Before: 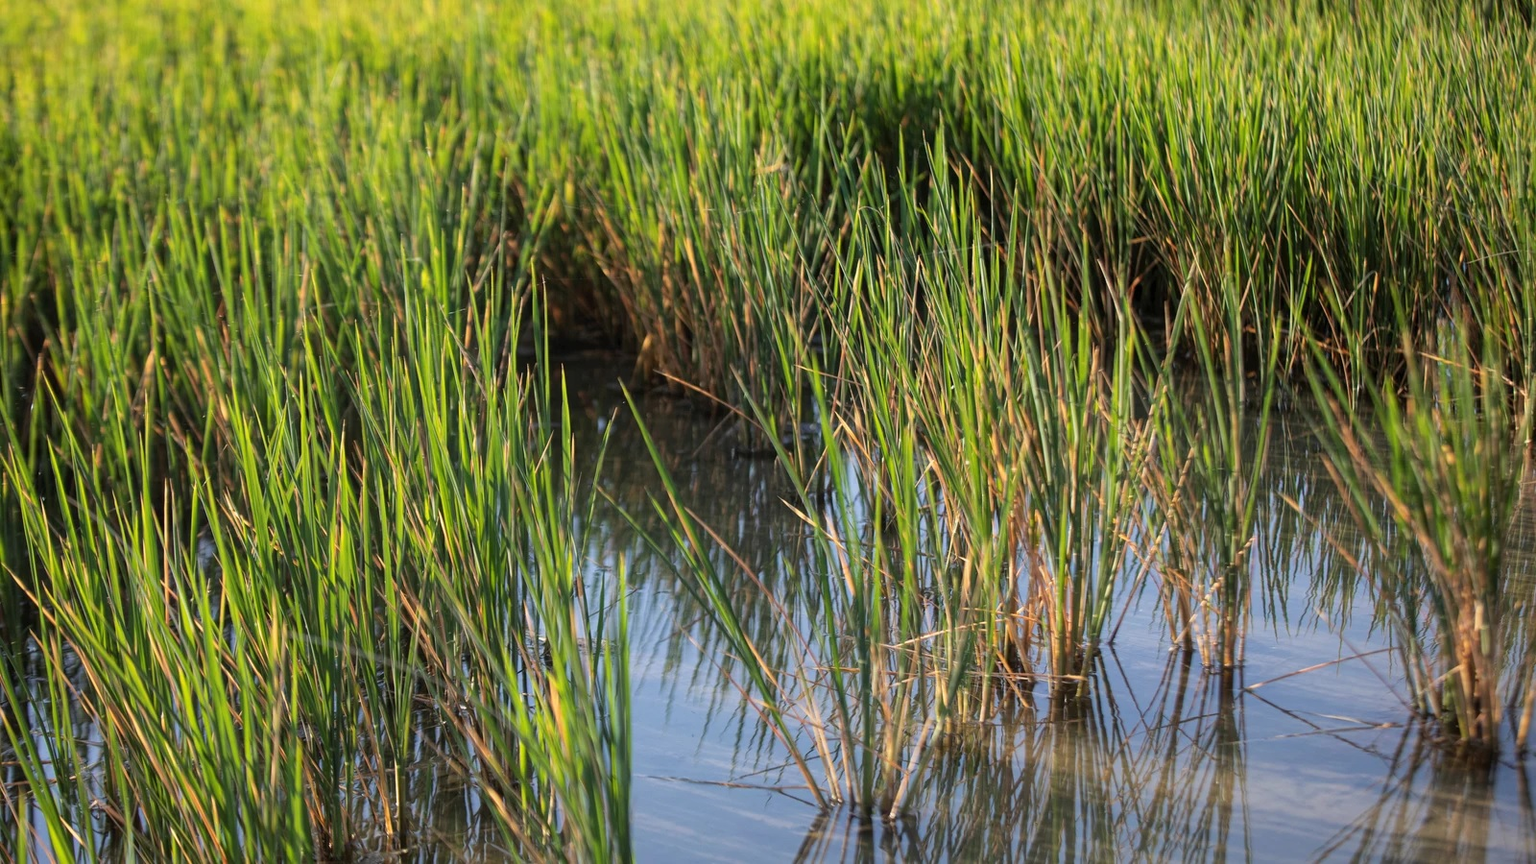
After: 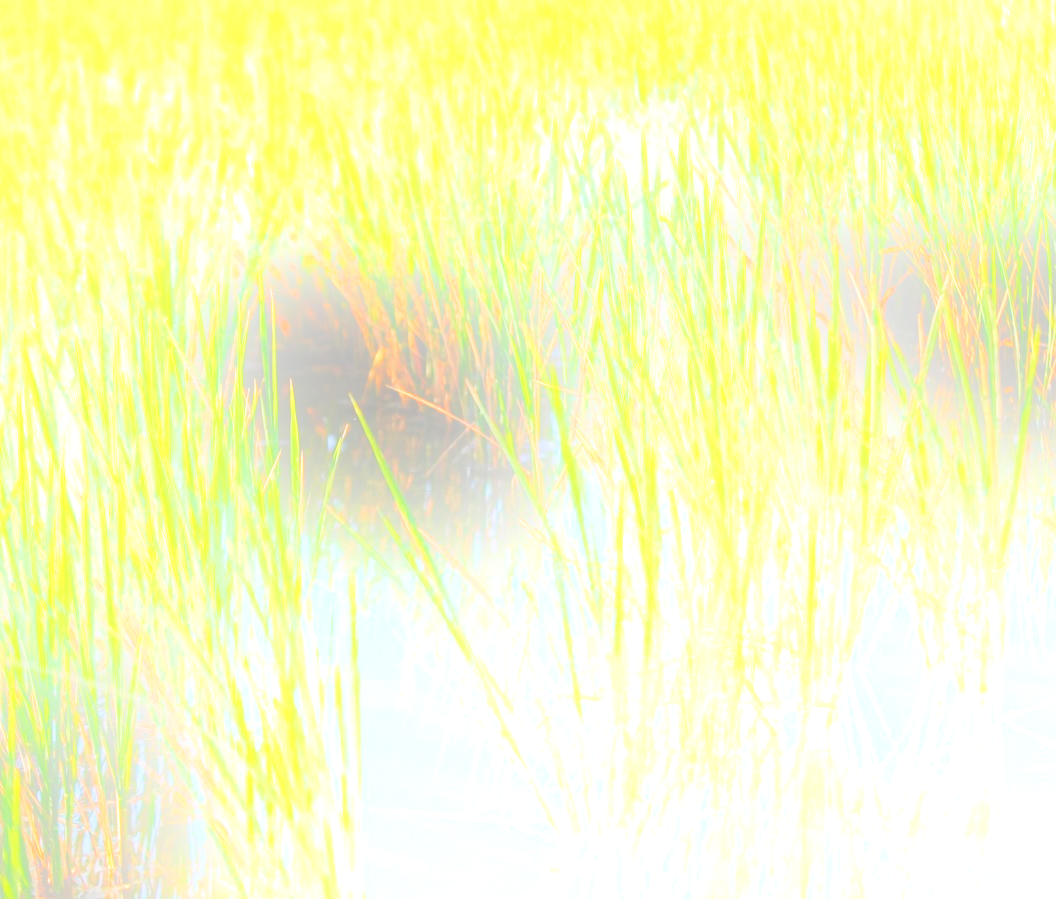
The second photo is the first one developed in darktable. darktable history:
crop and rotate: left 18.442%, right 15.508%
base curve: curves: ch0 [(0, 0) (0.028, 0.03) (0.121, 0.232) (0.46, 0.748) (0.859, 0.968) (1, 1)], preserve colors none
bloom: size 25%, threshold 5%, strength 90%
